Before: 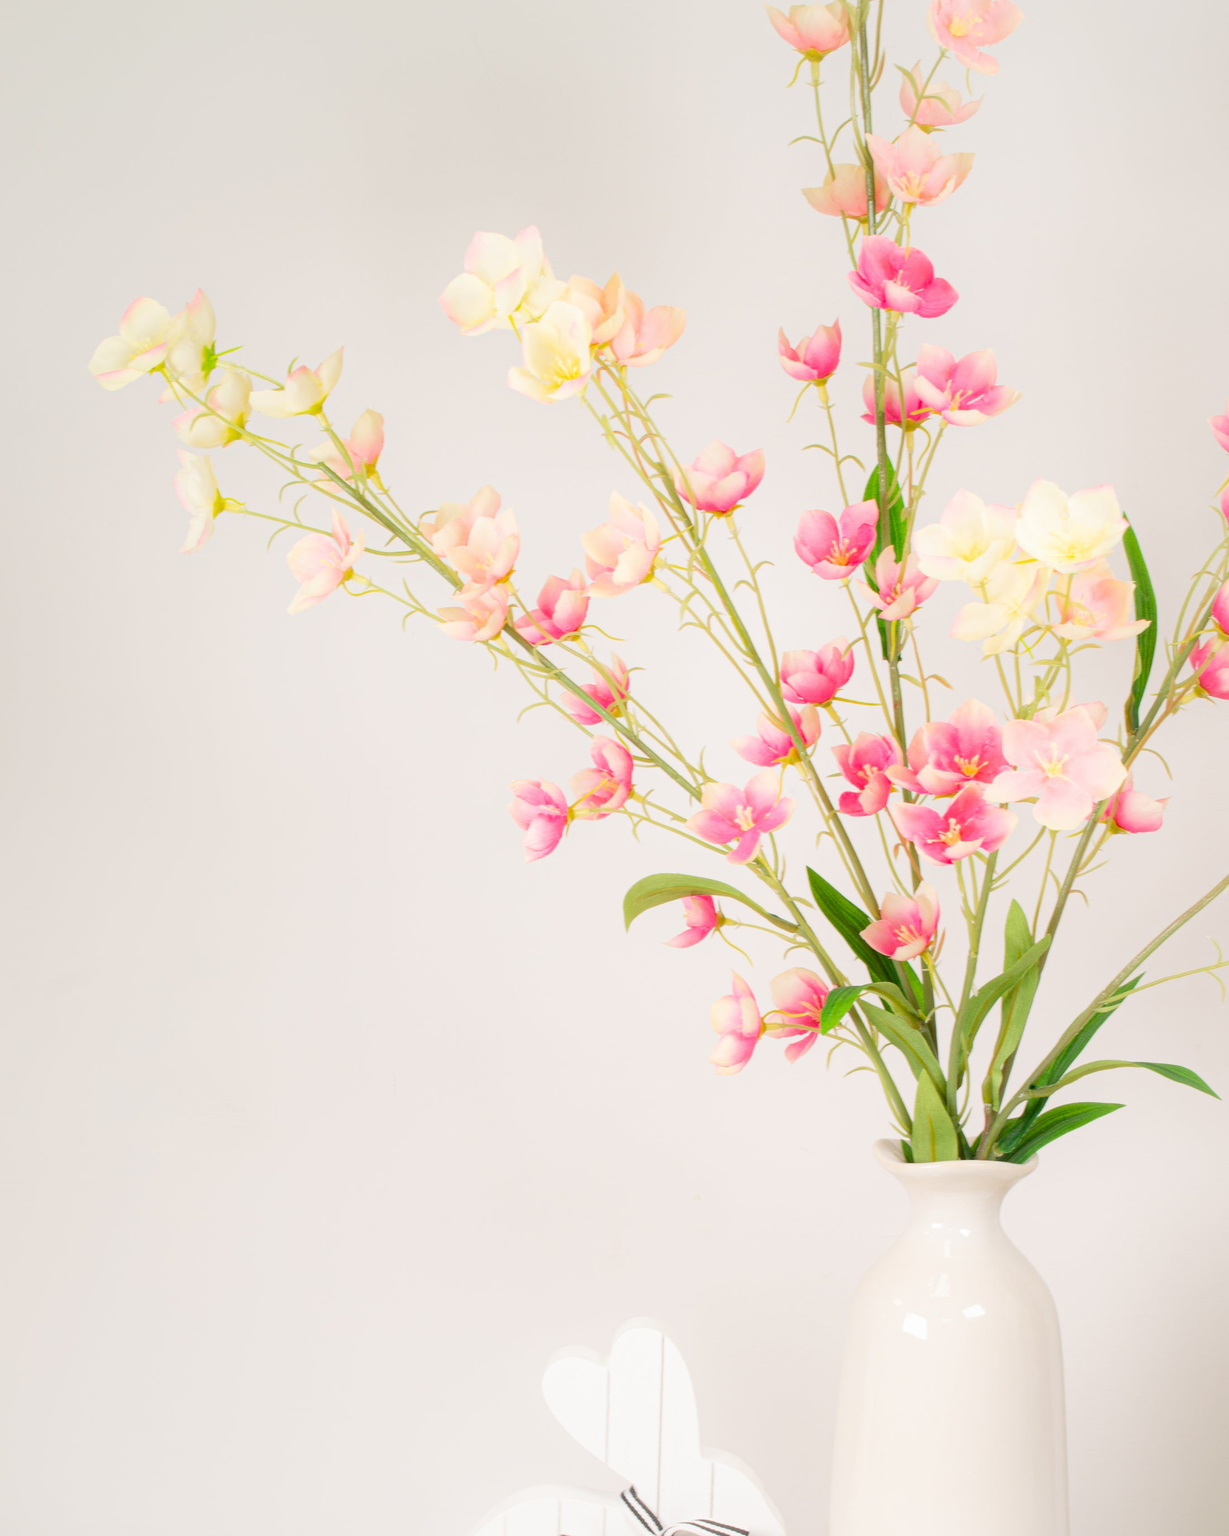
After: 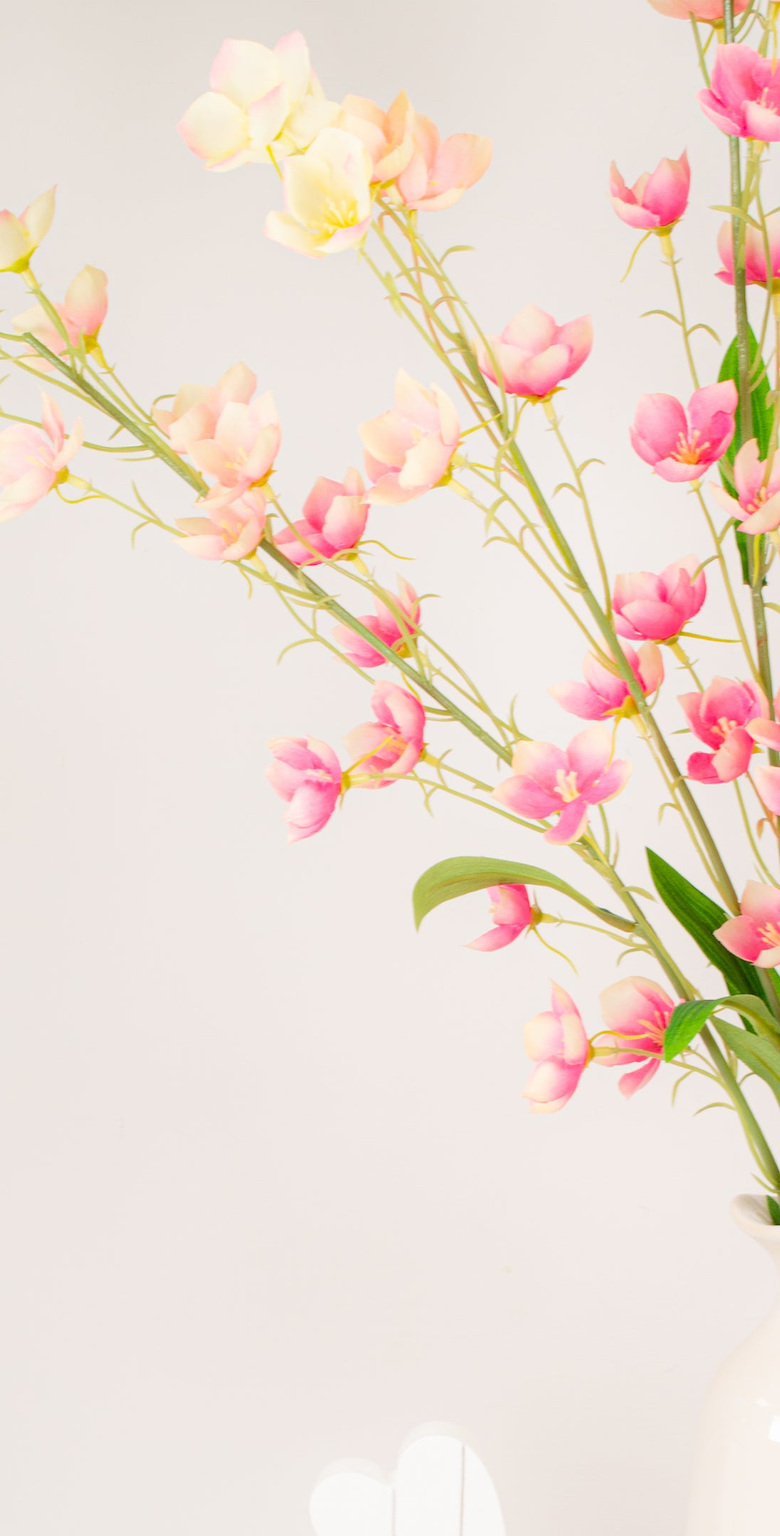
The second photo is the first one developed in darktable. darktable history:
crop and rotate: angle 0.015°, left 24.365%, top 13.108%, right 25.74%, bottom 8.353%
